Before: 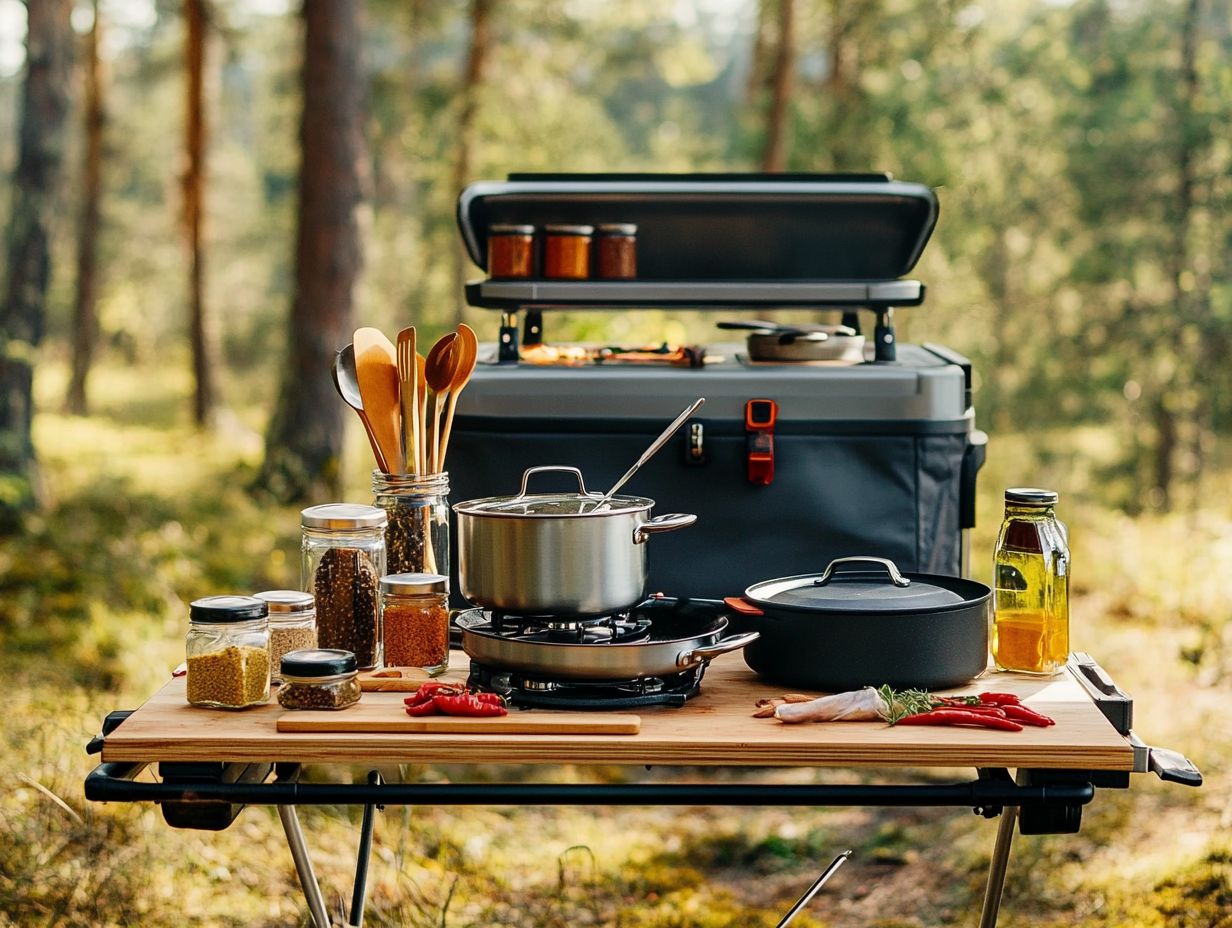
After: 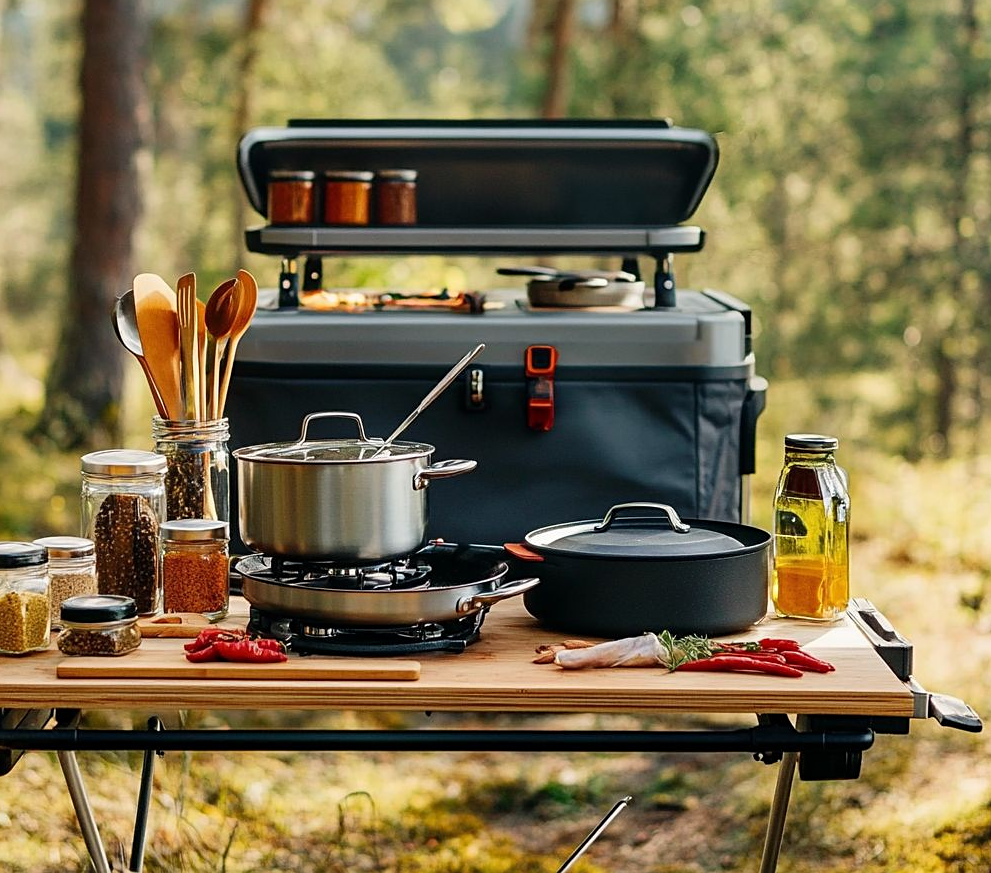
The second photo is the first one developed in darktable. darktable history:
sharpen: amount 0.215
crop and rotate: left 17.878%, top 5.894%, right 1.672%
